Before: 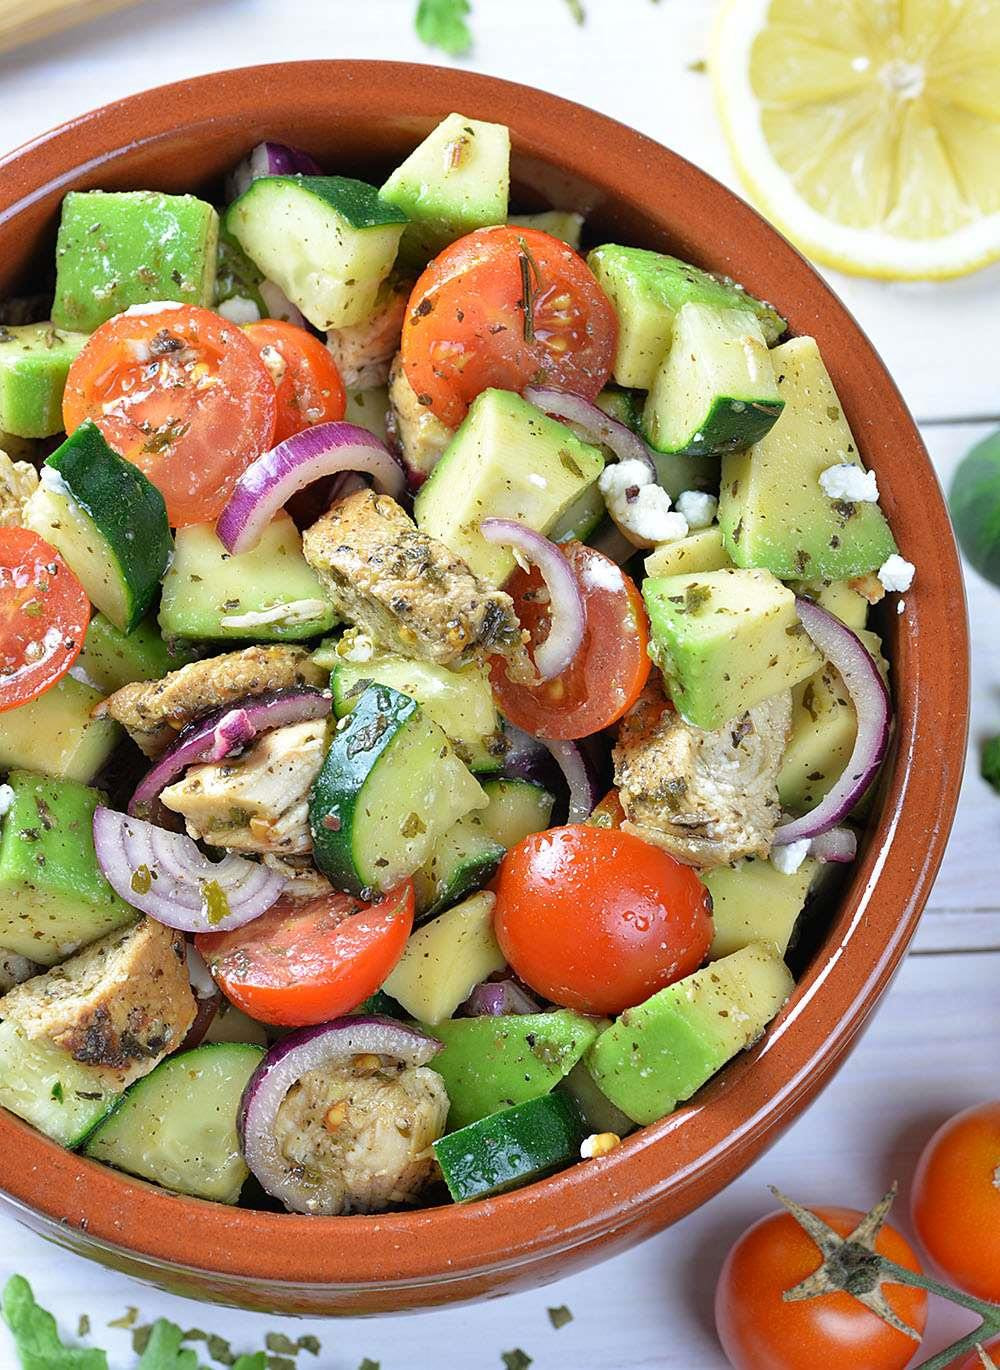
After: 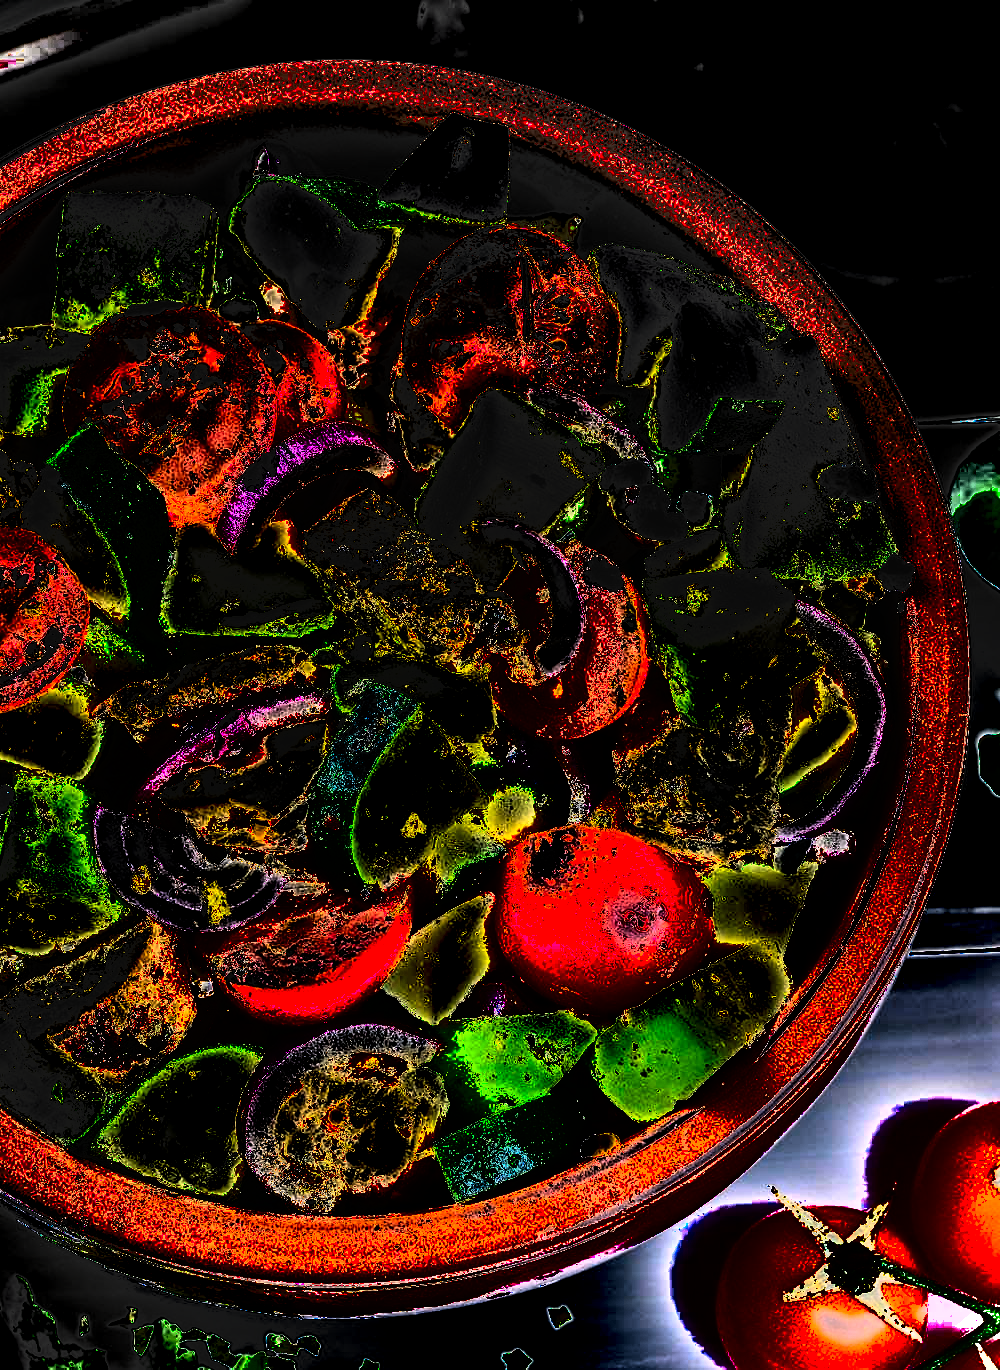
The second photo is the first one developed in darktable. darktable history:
exposure: exposure 2.236 EV, compensate highlight preservation false
shadows and highlights: radius 332.73, shadows 54, highlights -99.21, compress 94.36%, soften with gaussian
